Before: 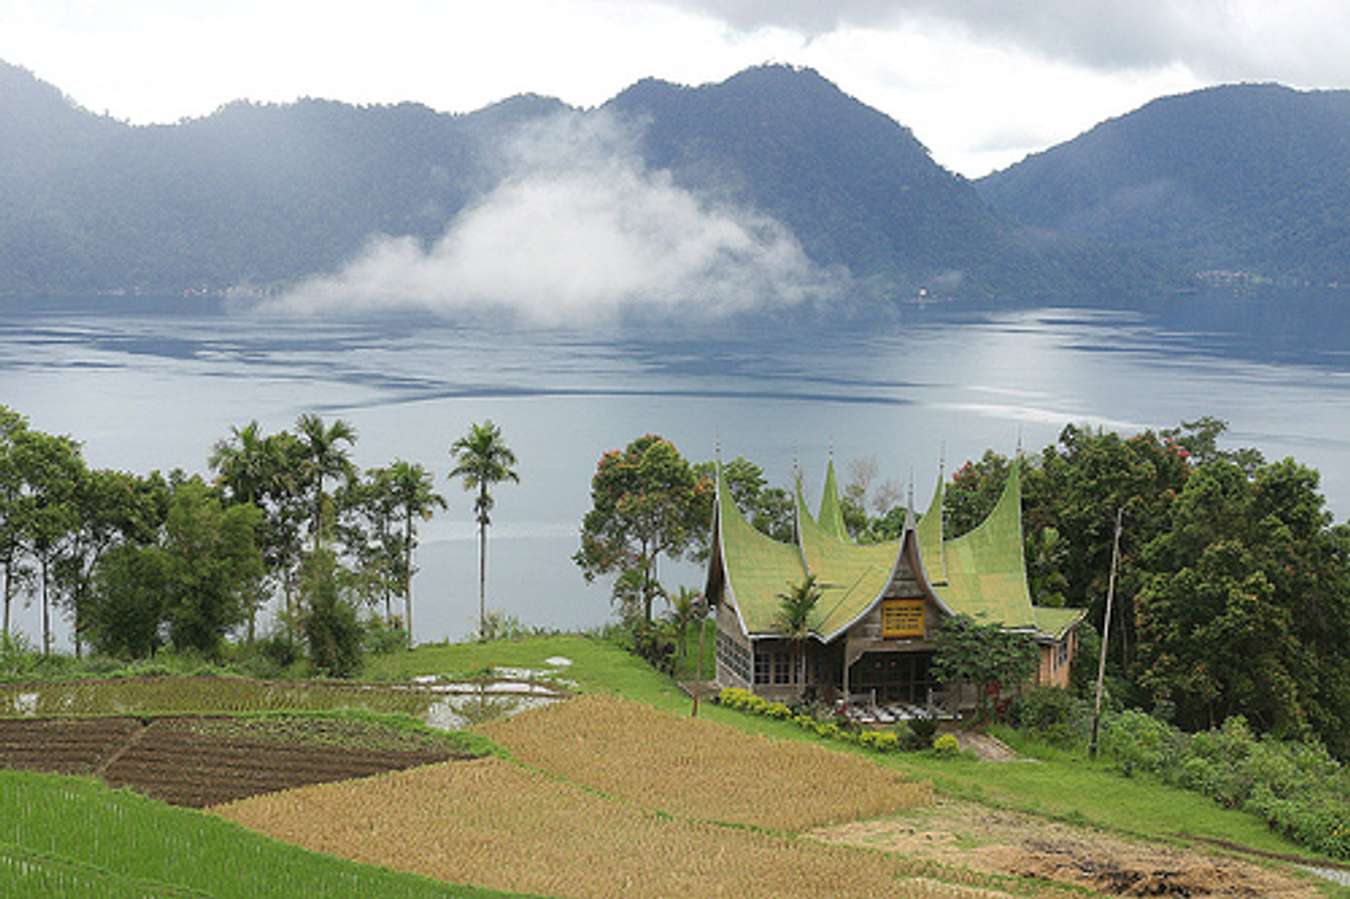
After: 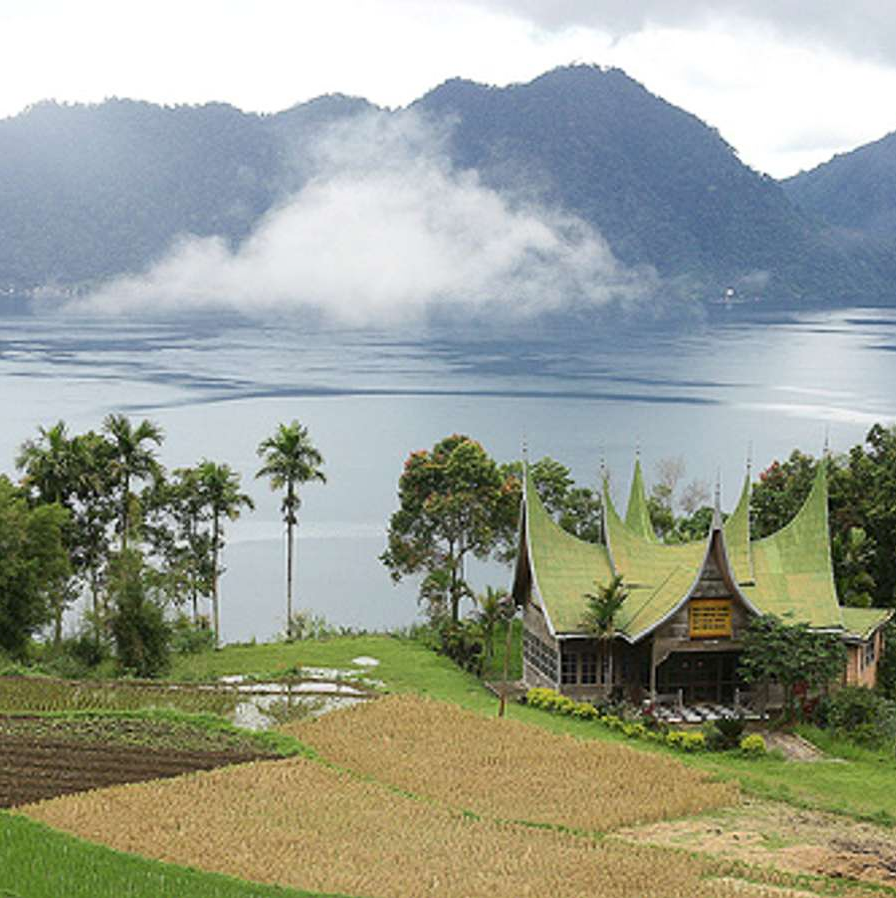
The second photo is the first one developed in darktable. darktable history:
shadows and highlights: shadows 31.12, highlights 0.387, soften with gaussian
exposure: compensate highlight preservation false
contrast brightness saturation: contrast 0.142
crop and rotate: left 14.299%, right 19.295%
